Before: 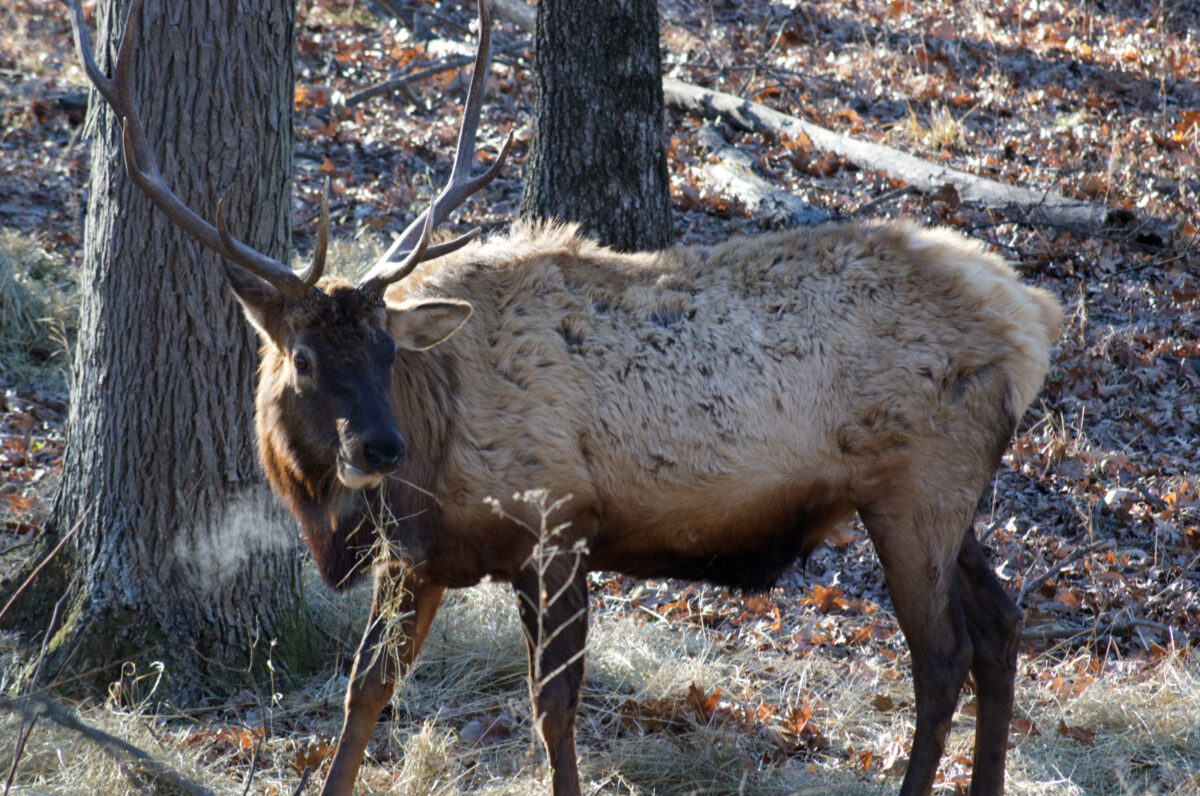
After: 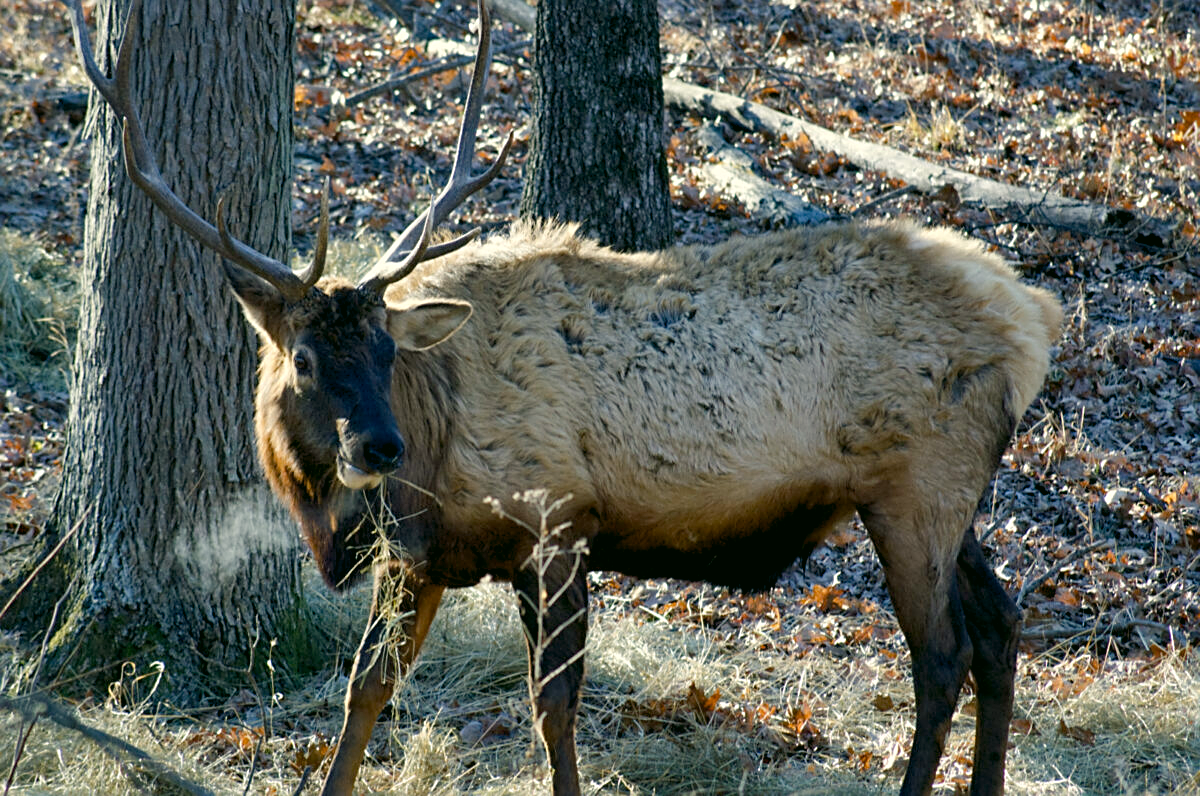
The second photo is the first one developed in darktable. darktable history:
color balance rgb: power › hue 62.66°, global offset › luminance -0.49%, perceptual saturation grading › global saturation 15.396%, perceptual saturation grading › highlights -19.53%, perceptual saturation grading › shadows 19.718%
color correction: highlights a* -0.484, highlights b* 9.13, shadows a* -8.82, shadows b* 1.43
shadows and highlights: soften with gaussian
sharpen: on, module defaults
